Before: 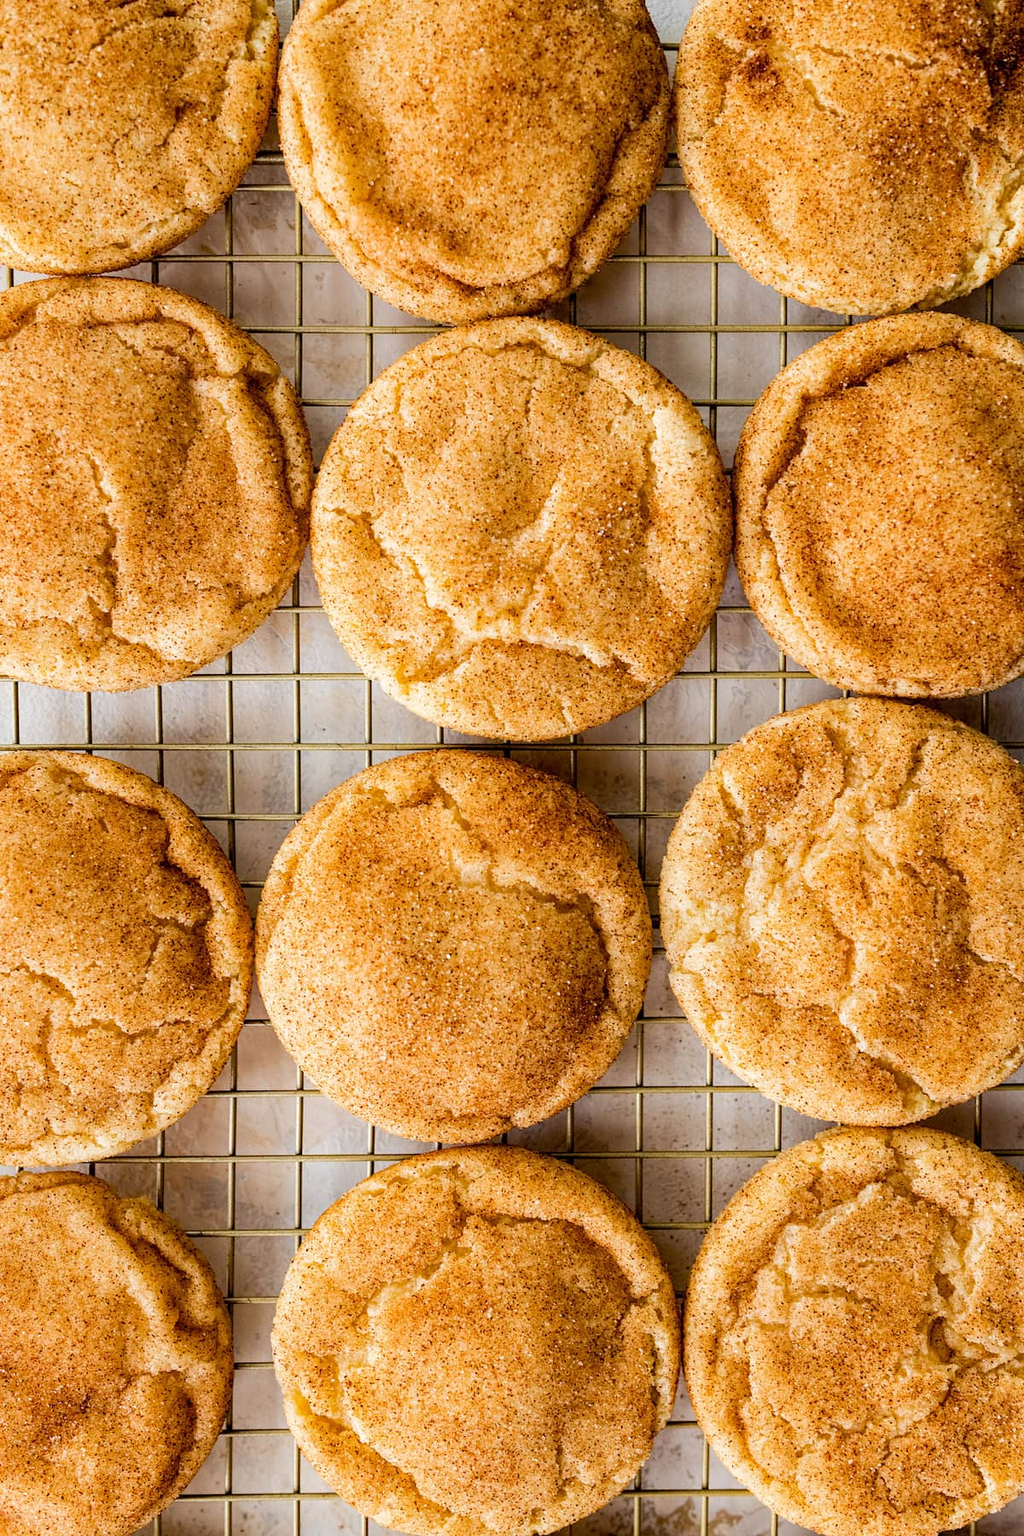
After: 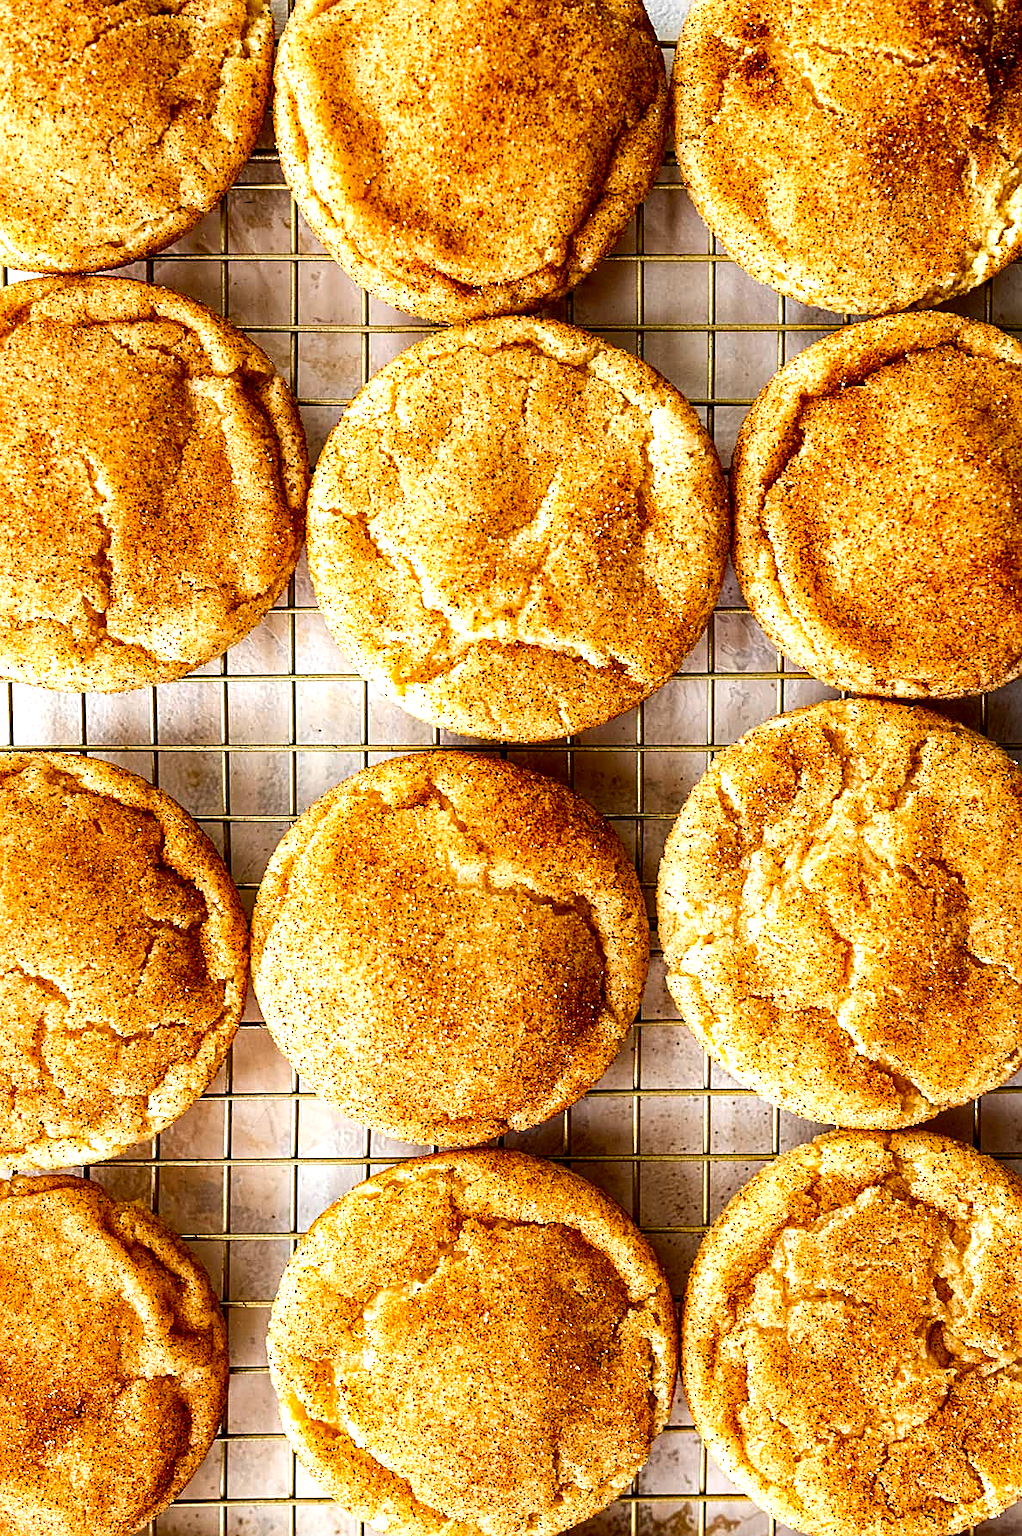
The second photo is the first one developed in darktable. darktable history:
sharpen: on, module defaults
exposure: black level correction 0, exposure 0.7 EV, compensate exposure bias true, compensate highlight preservation false
contrast brightness saturation: brightness -0.25, saturation 0.2
crop and rotate: left 0.614%, top 0.179%, bottom 0.309%
